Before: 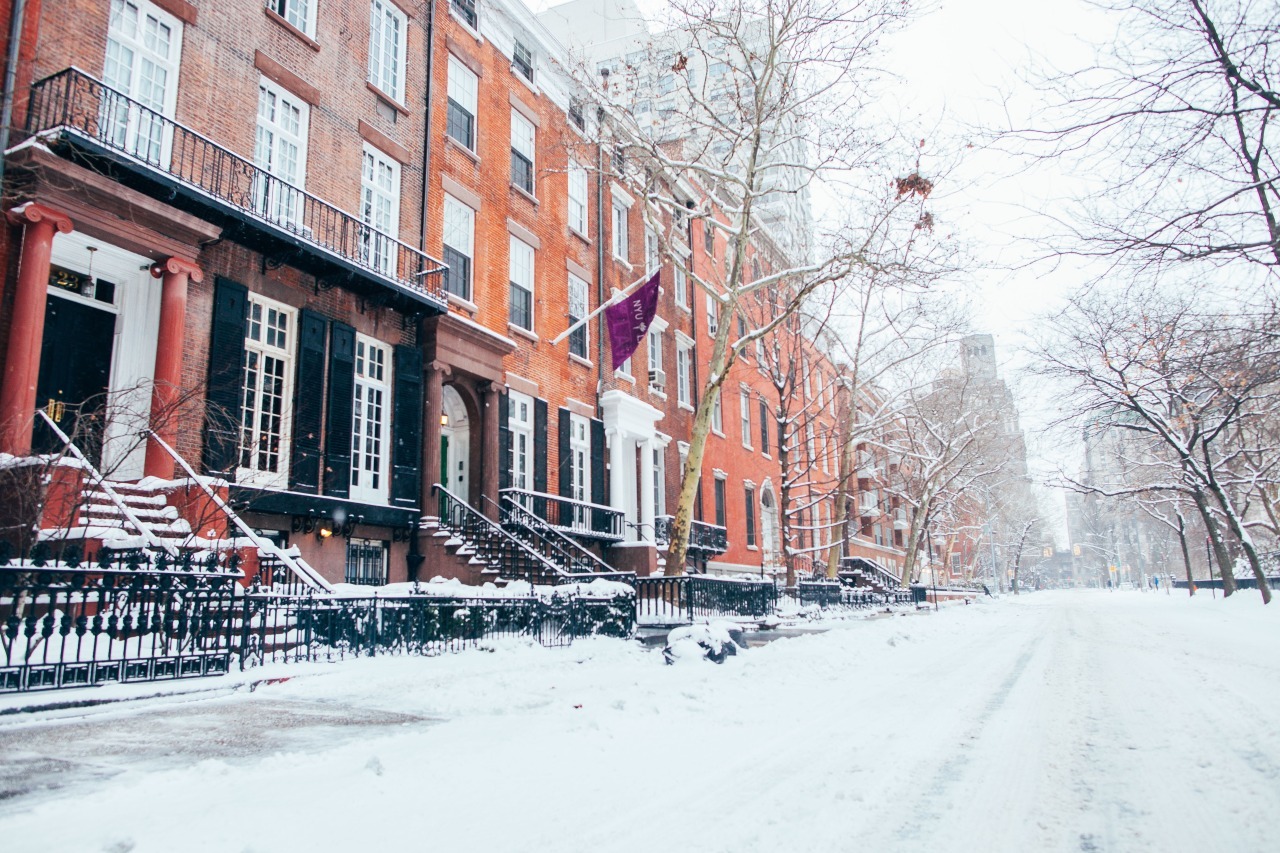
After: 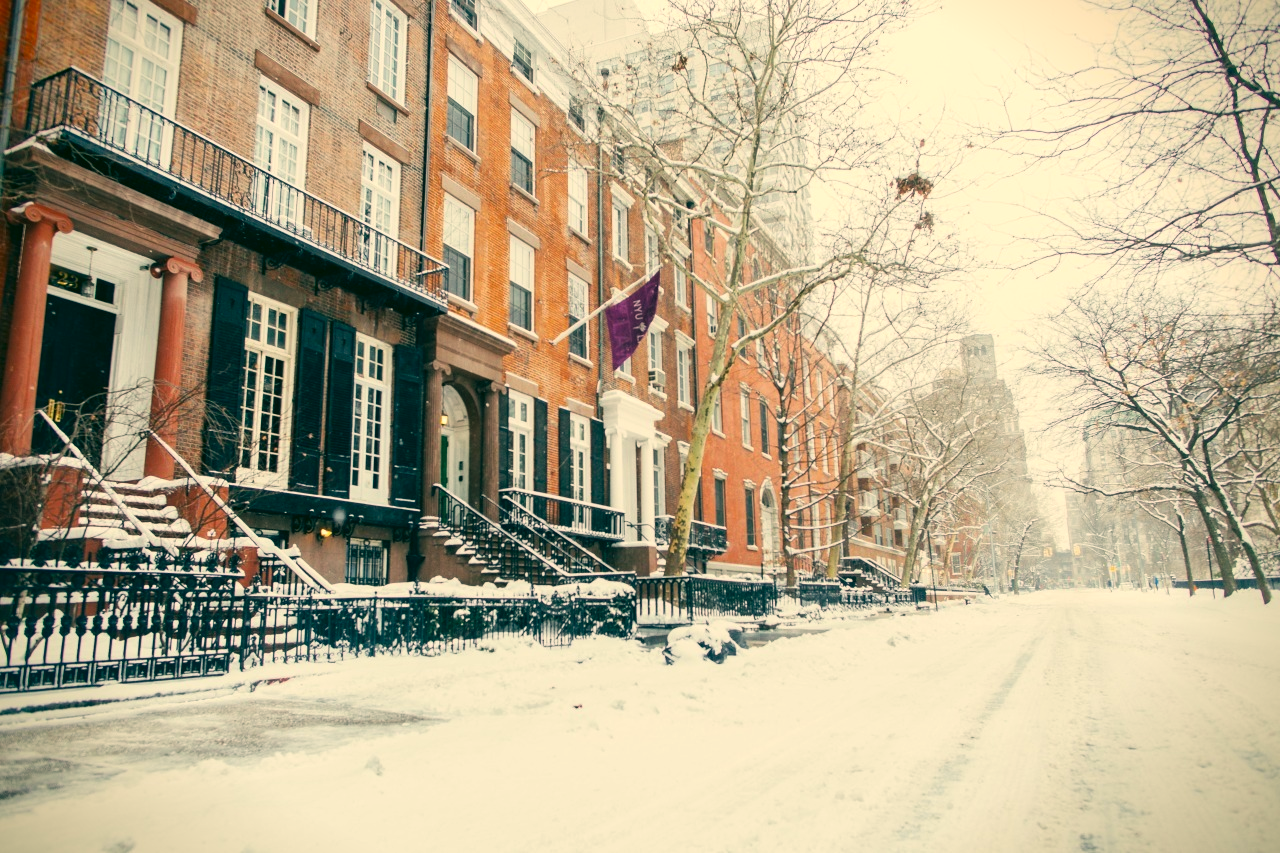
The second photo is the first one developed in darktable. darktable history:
color correction: highlights a* 5.3, highlights b* 24.26, shadows a* -15.58, shadows b* 4.02
vignetting: fall-off start 88.53%, fall-off radius 44.2%, saturation 0.376, width/height ratio 1.161
